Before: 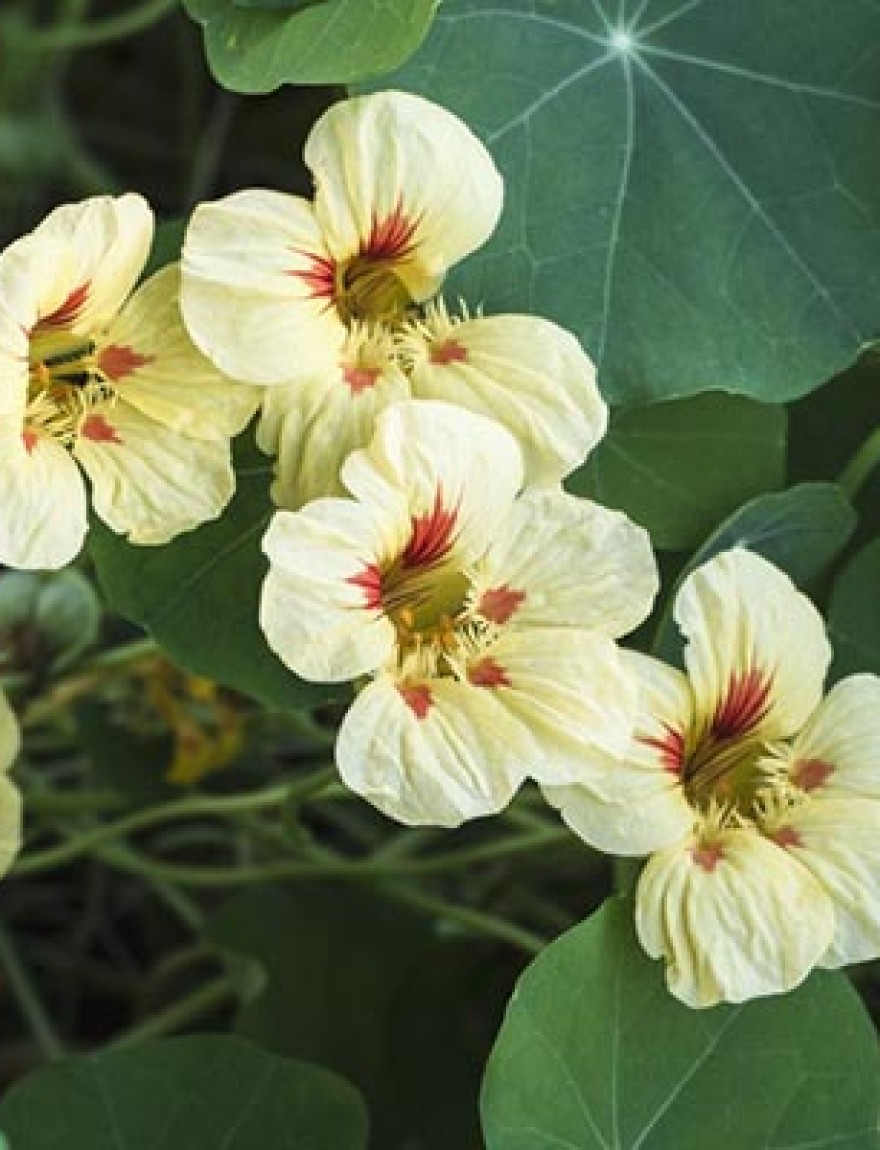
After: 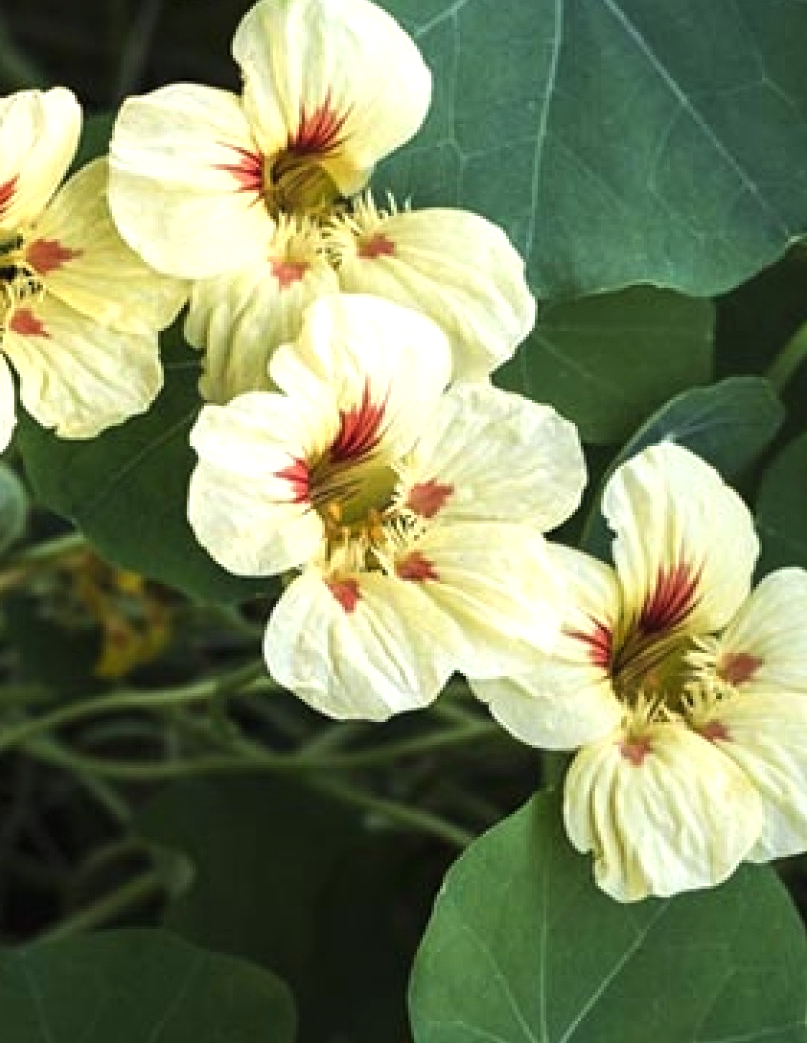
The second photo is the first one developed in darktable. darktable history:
crop and rotate: left 8.262%, top 9.226%
tone equalizer: -8 EV -0.417 EV, -7 EV -0.389 EV, -6 EV -0.333 EV, -5 EV -0.222 EV, -3 EV 0.222 EV, -2 EV 0.333 EV, -1 EV 0.389 EV, +0 EV 0.417 EV, edges refinement/feathering 500, mask exposure compensation -1.57 EV, preserve details no
